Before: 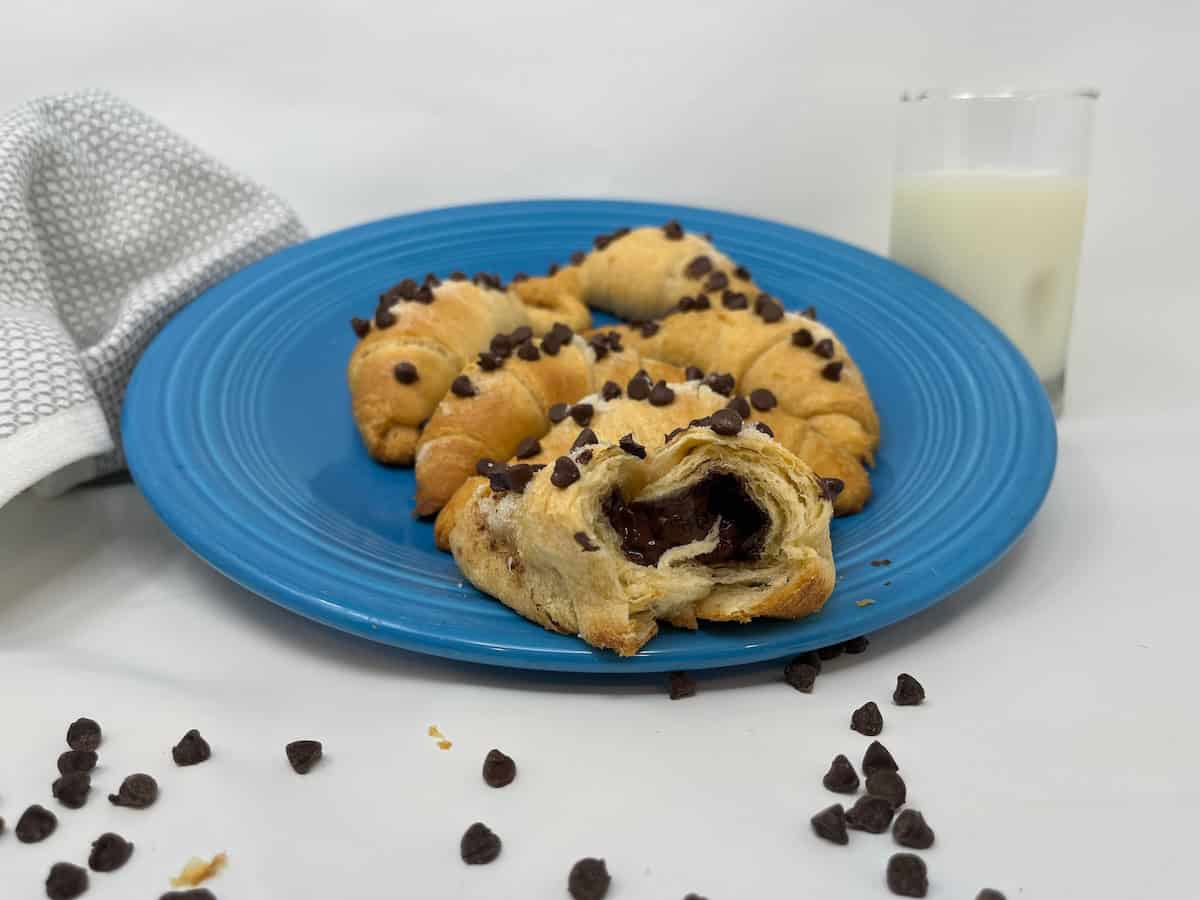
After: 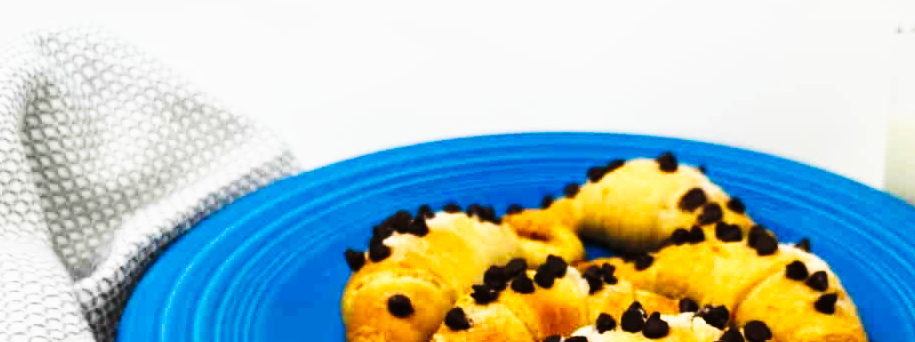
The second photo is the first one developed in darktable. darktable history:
crop: left 0.579%, top 7.627%, right 23.167%, bottom 54.275%
tone curve: curves: ch0 [(0, 0) (0.003, 0.004) (0.011, 0.006) (0.025, 0.008) (0.044, 0.012) (0.069, 0.017) (0.1, 0.021) (0.136, 0.029) (0.177, 0.043) (0.224, 0.062) (0.277, 0.108) (0.335, 0.166) (0.399, 0.301) (0.468, 0.467) (0.543, 0.64) (0.623, 0.803) (0.709, 0.908) (0.801, 0.969) (0.898, 0.988) (1, 1)], preserve colors none
